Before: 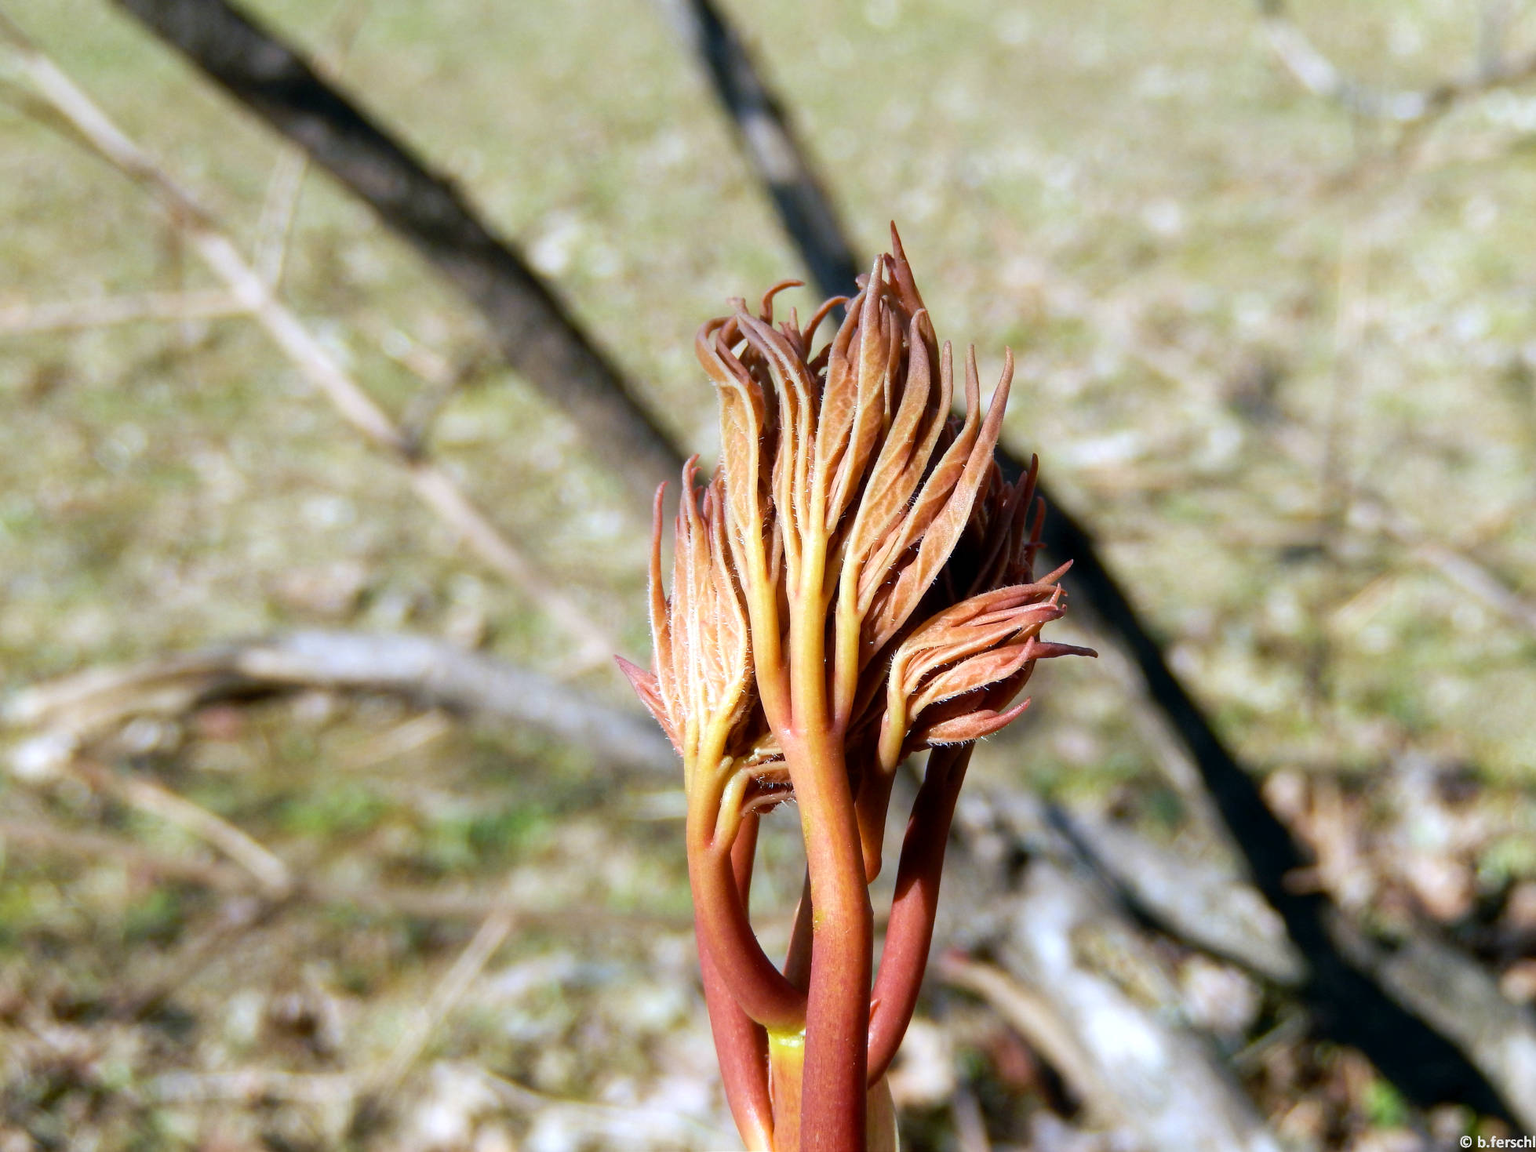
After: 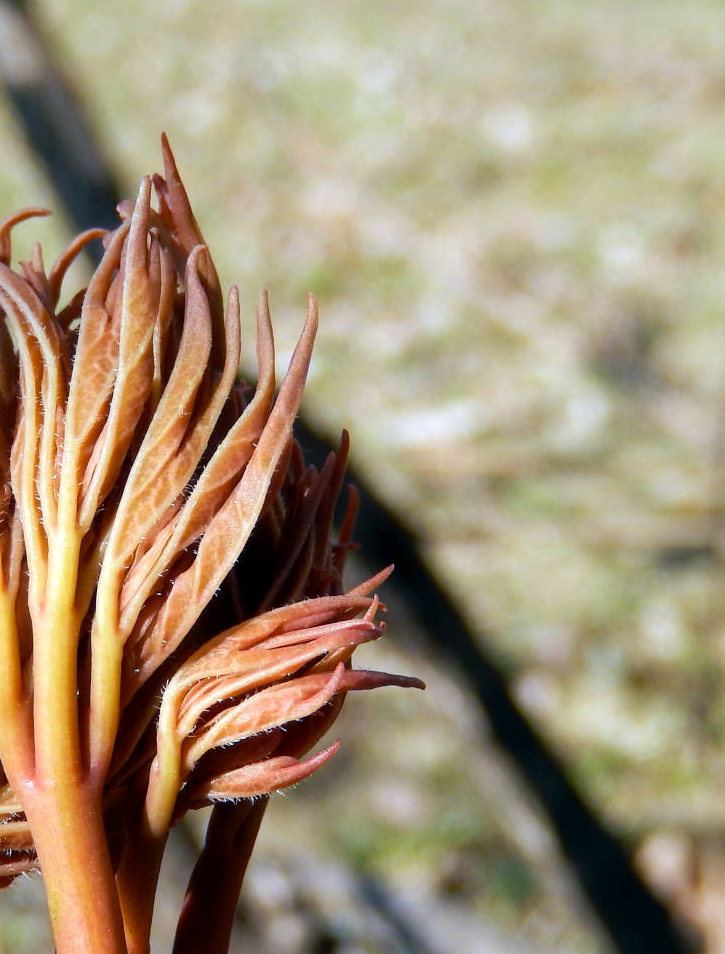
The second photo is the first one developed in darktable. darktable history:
crop and rotate: left 49.773%, top 10.151%, right 13.176%, bottom 24.877%
